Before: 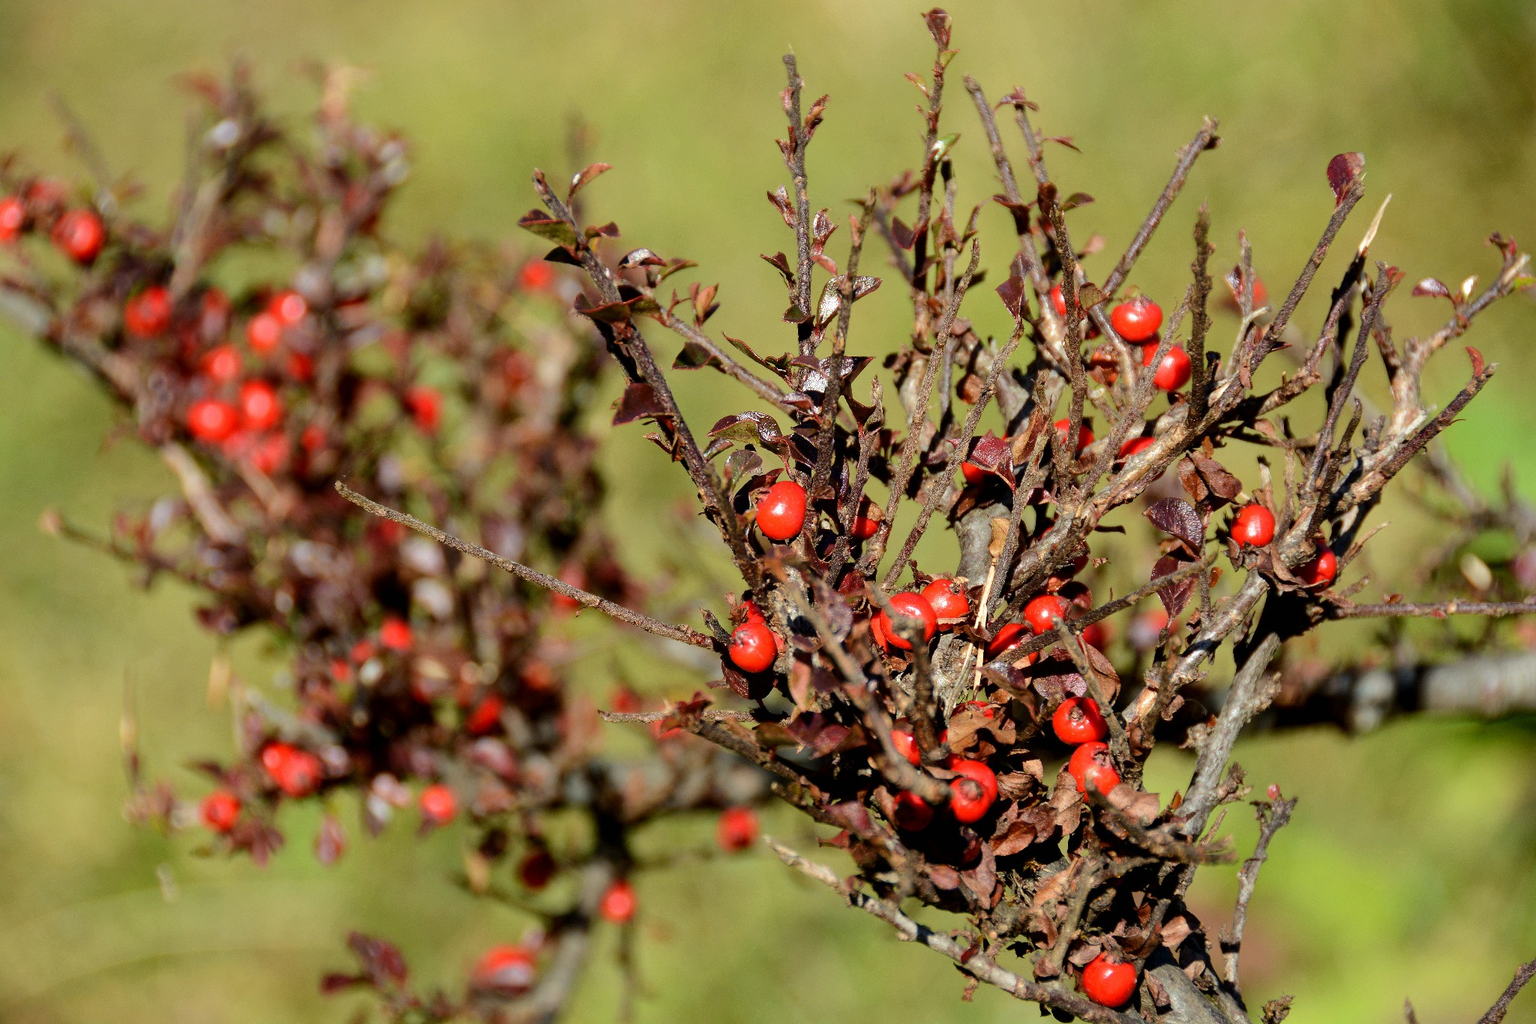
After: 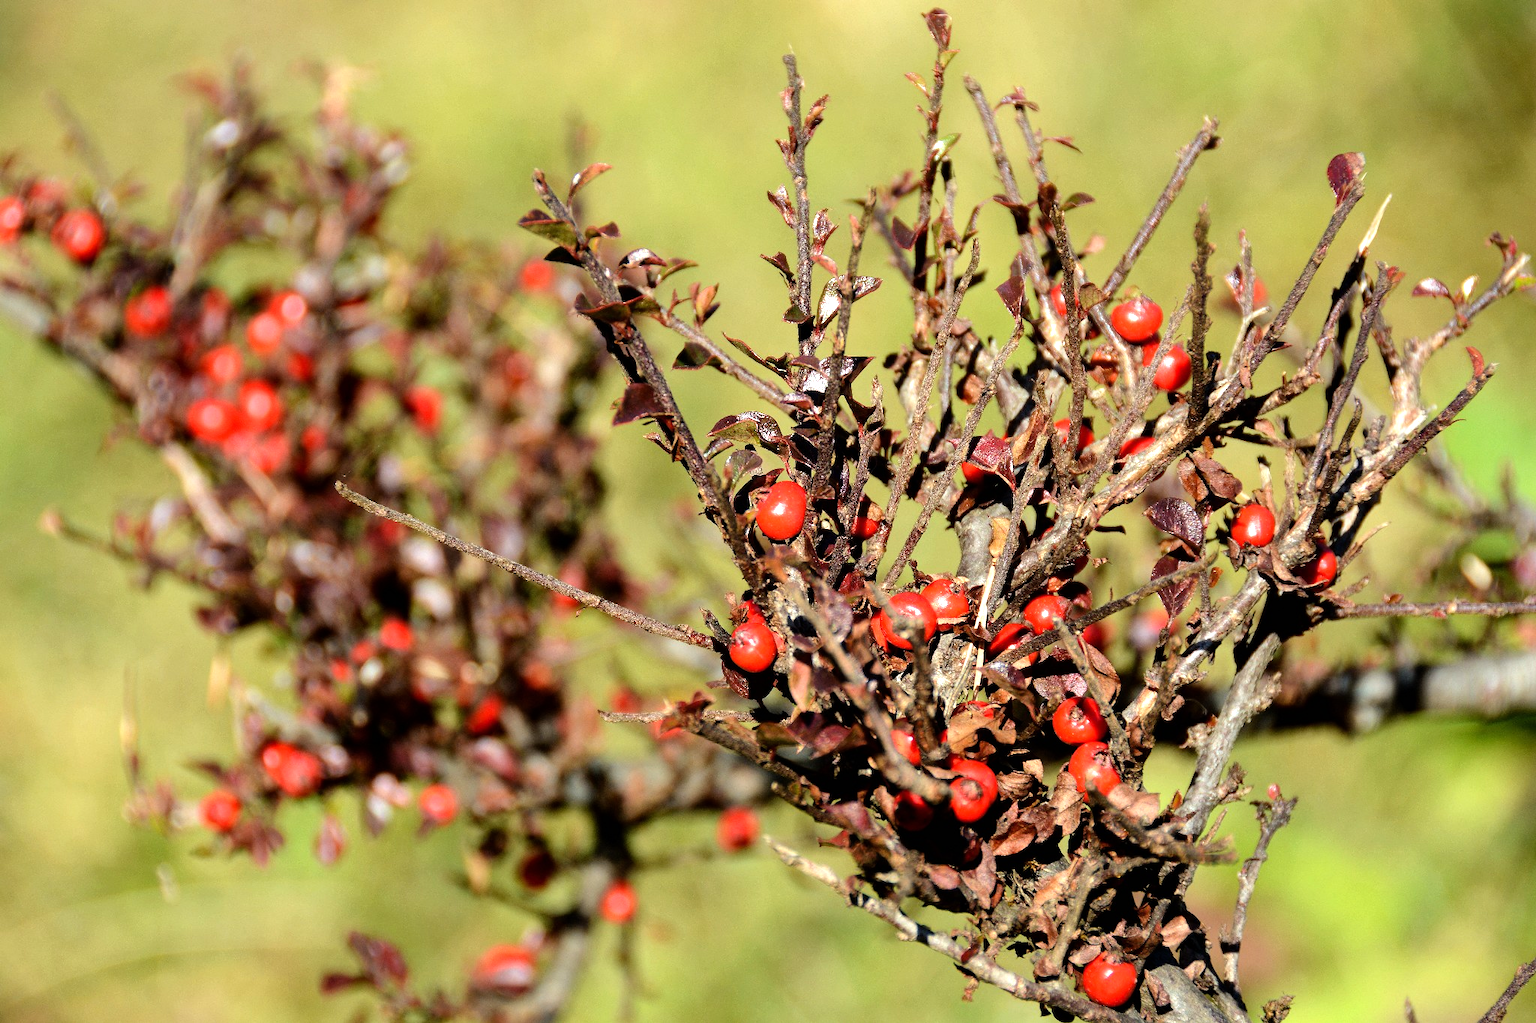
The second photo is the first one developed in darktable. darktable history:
tone equalizer: -8 EV -0.712 EV, -7 EV -0.687 EV, -6 EV -0.59 EV, -5 EV -0.42 EV, -3 EV 0.382 EV, -2 EV 0.6 EV, -1 EV 0.681 EV, +0 EV 0.756 EV
